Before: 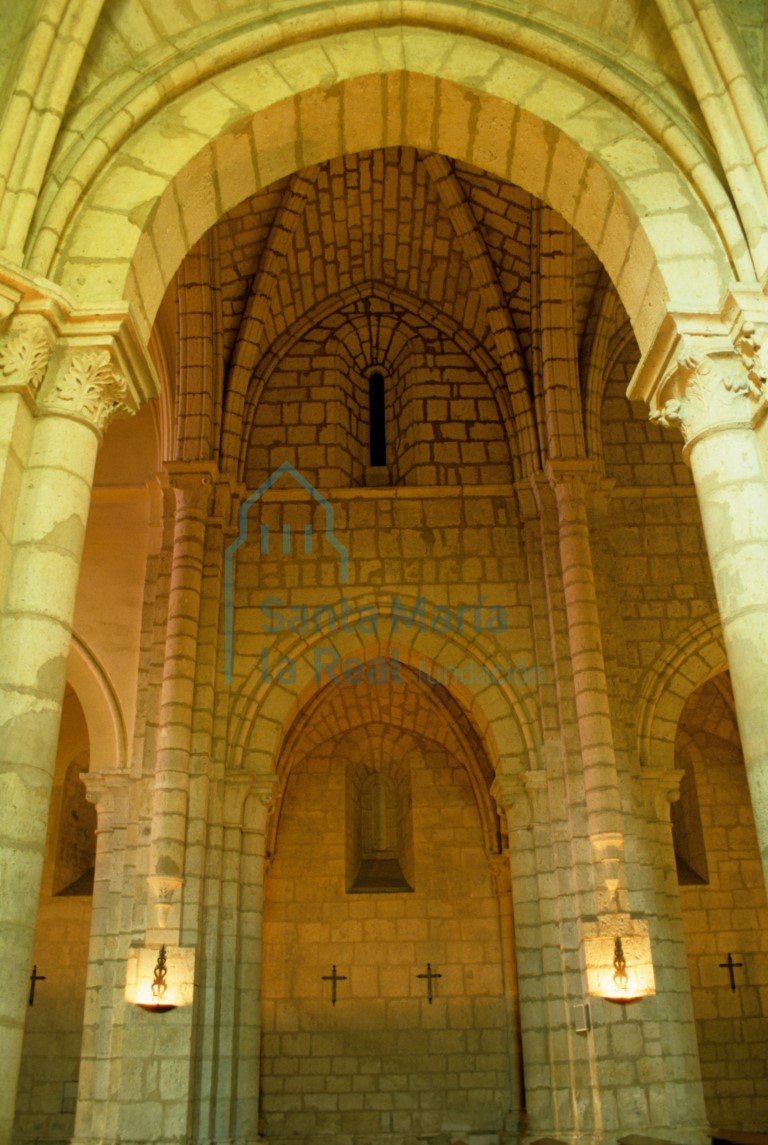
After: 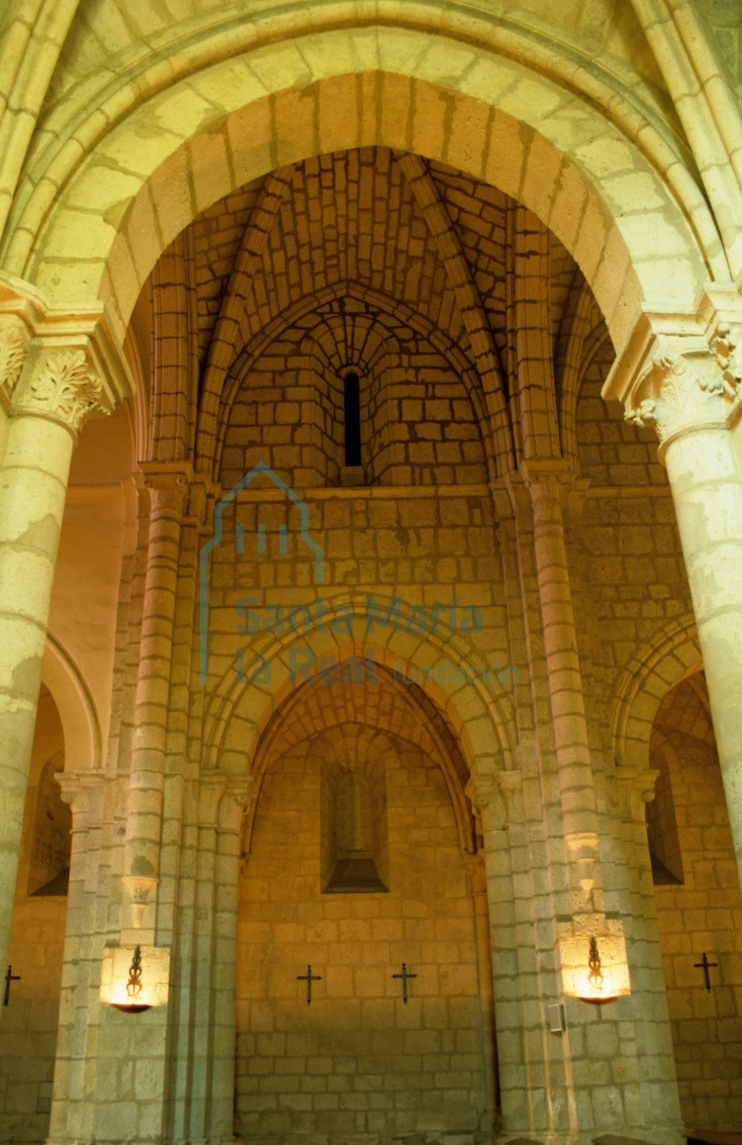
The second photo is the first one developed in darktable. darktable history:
crop and rotate: left 3.293%
